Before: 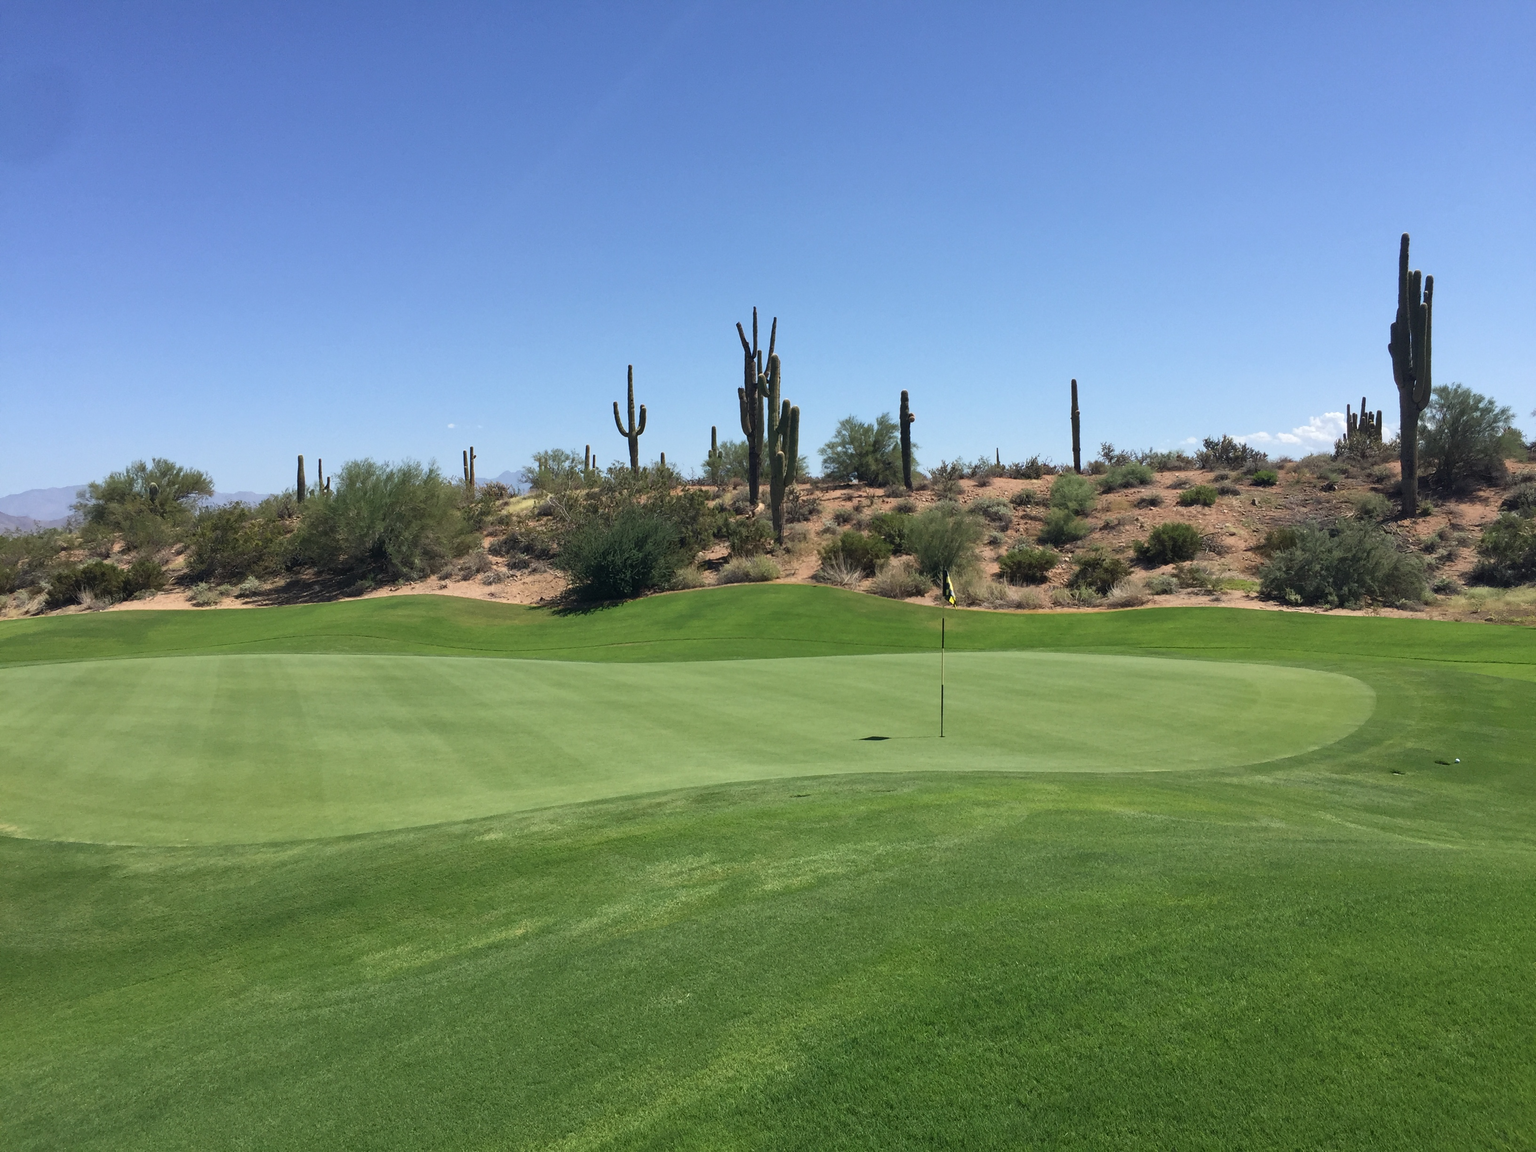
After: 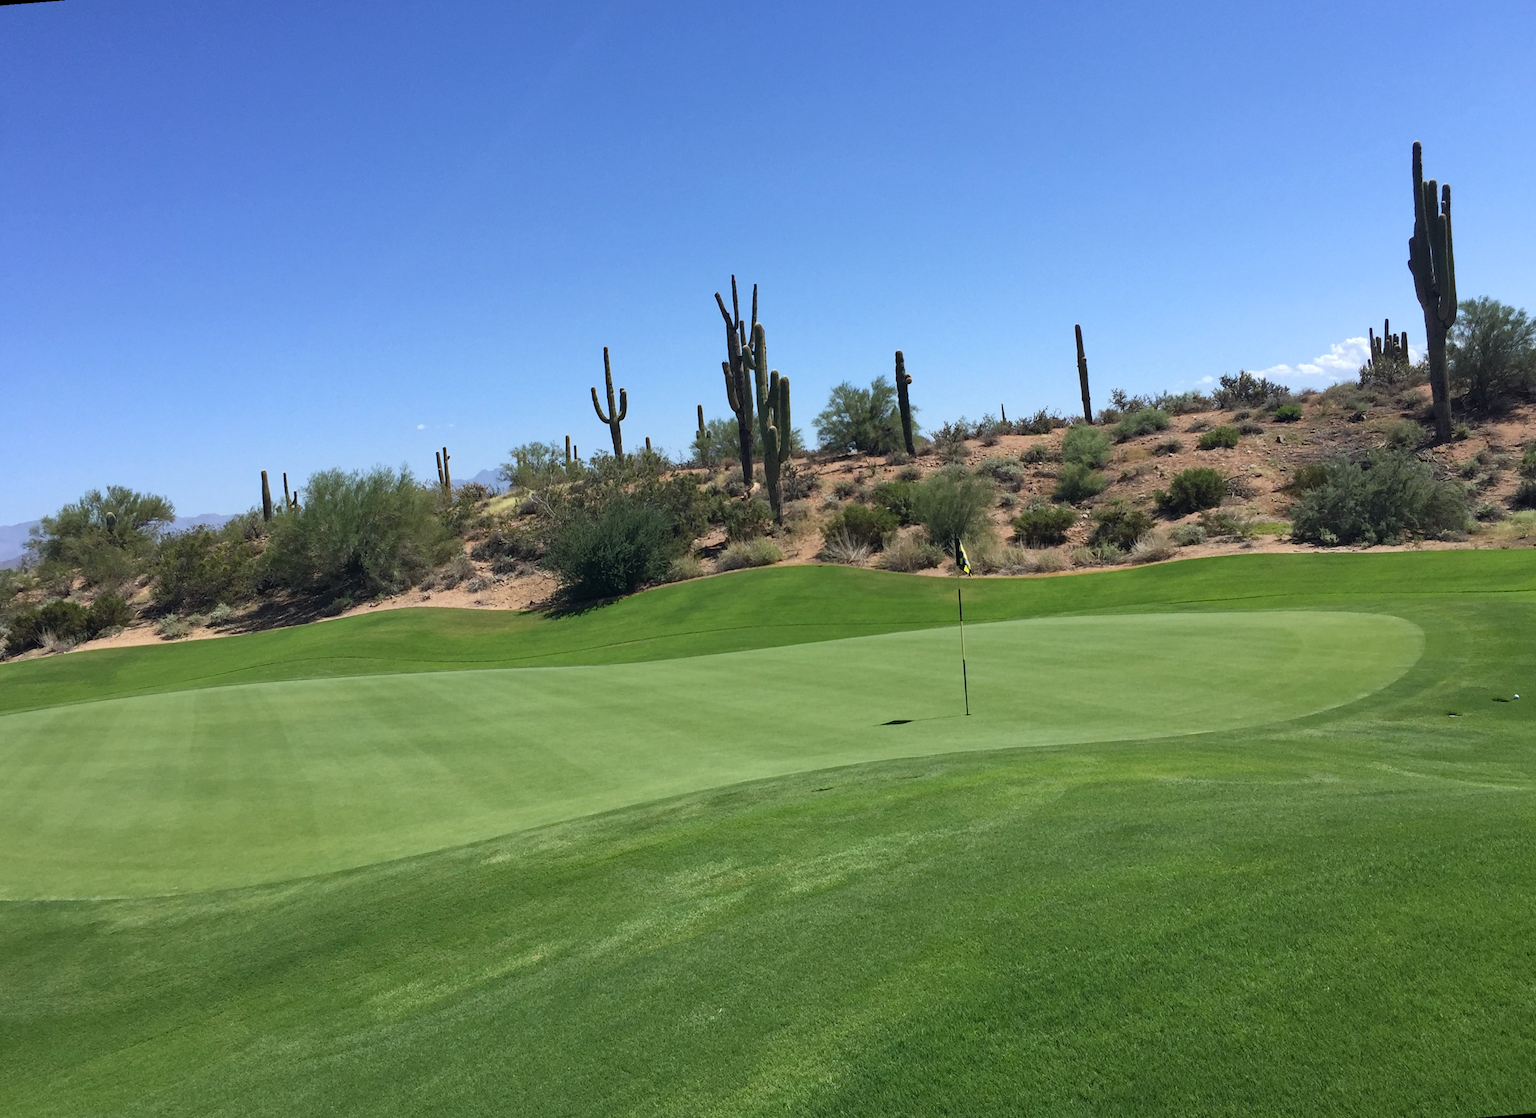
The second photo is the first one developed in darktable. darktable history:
rotate and perspective: rotation -4.57°, crop left 0.054, crop right 0.944, crop top 0.087, crop bottom 0.914
white balance: red 0.967, blue 1.049
haze removal: on, module defaults
